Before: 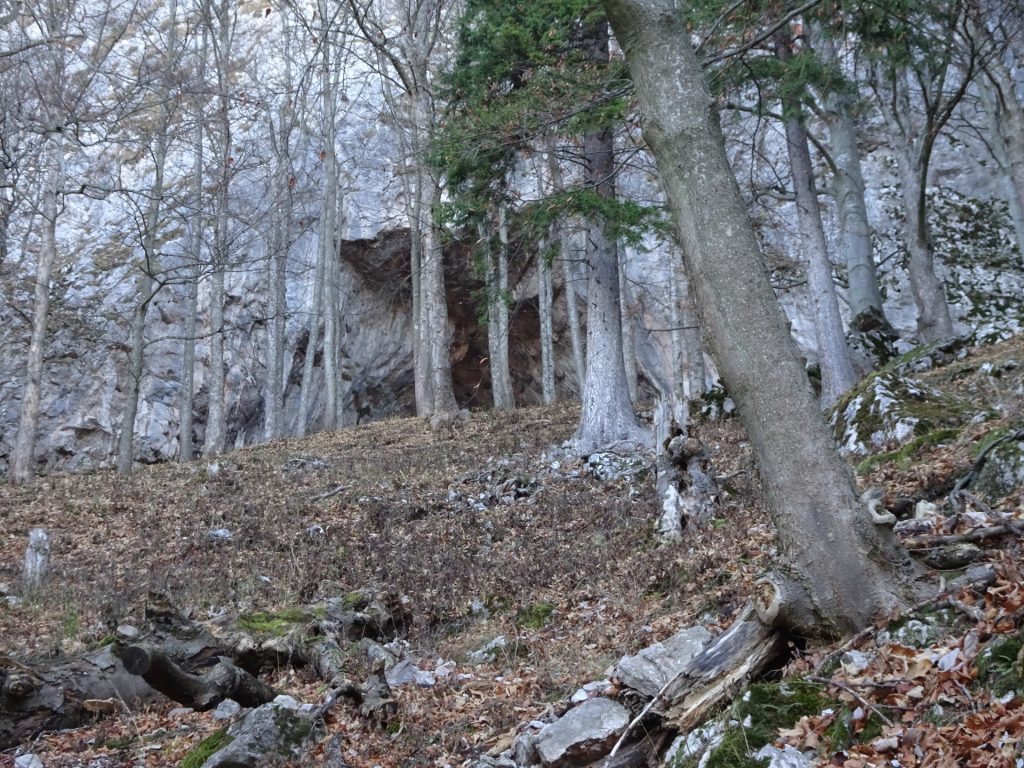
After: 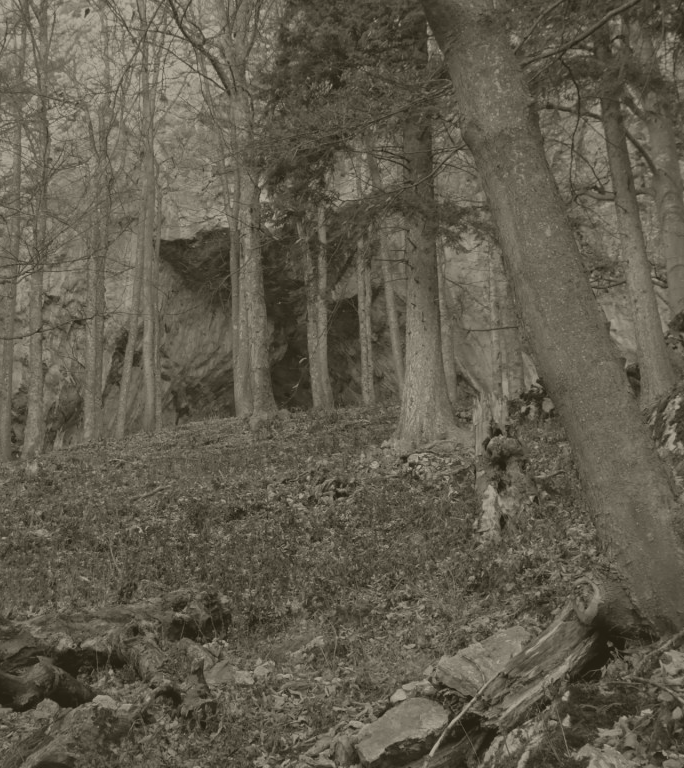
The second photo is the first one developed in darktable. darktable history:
crop and rotate: left 17.732%, right 15.423%
colorize: hue 41.44°, saturation 22%, source mix 60%, lightness 10.61%
color balance: input saturation 100.43%, contrast fulcrum 14.22%, output saturation 70.41%
color balance rgb: global vibrance 42.74%
